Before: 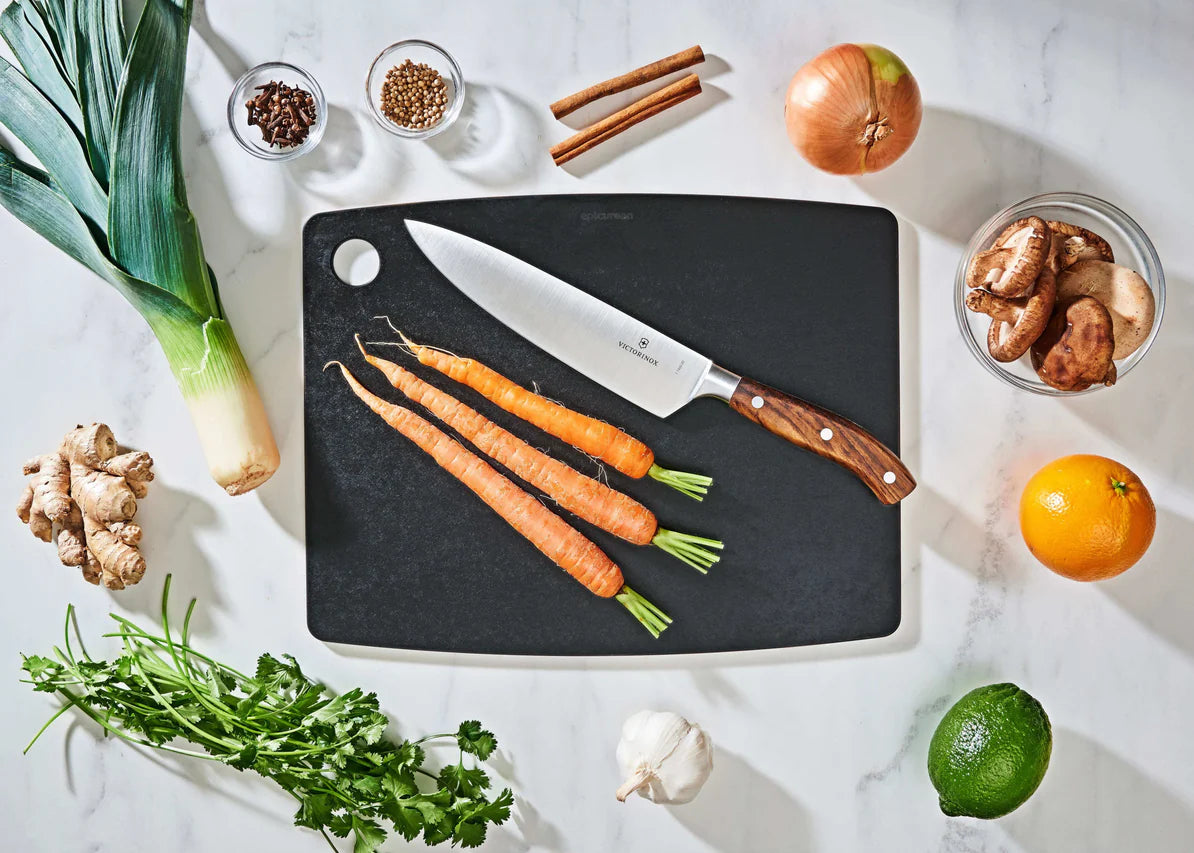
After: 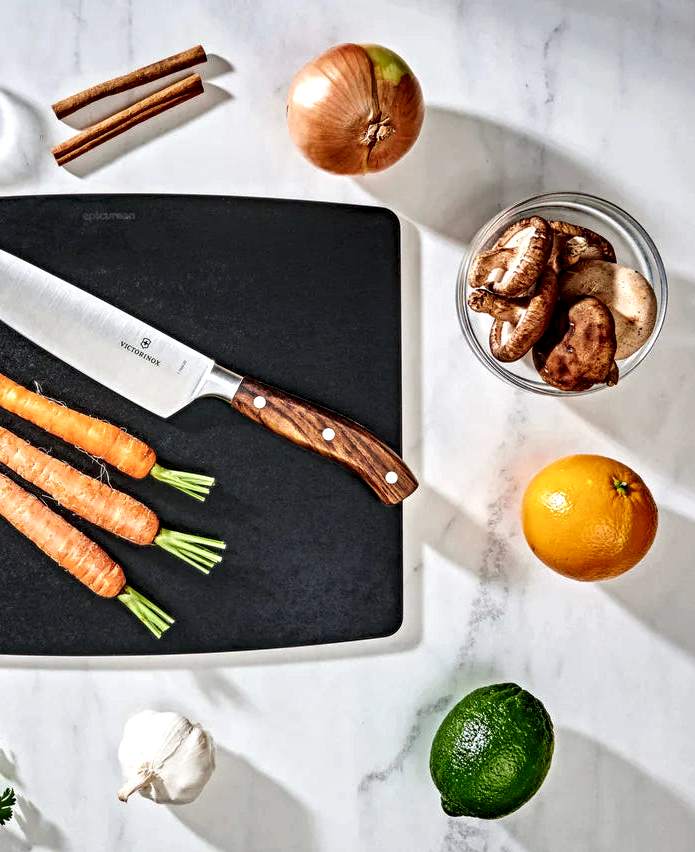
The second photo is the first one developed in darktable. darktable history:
local contrast: highlights 81%, shadows 58%, detail 175%, midtone range 0.605
crop: left 41.724%
